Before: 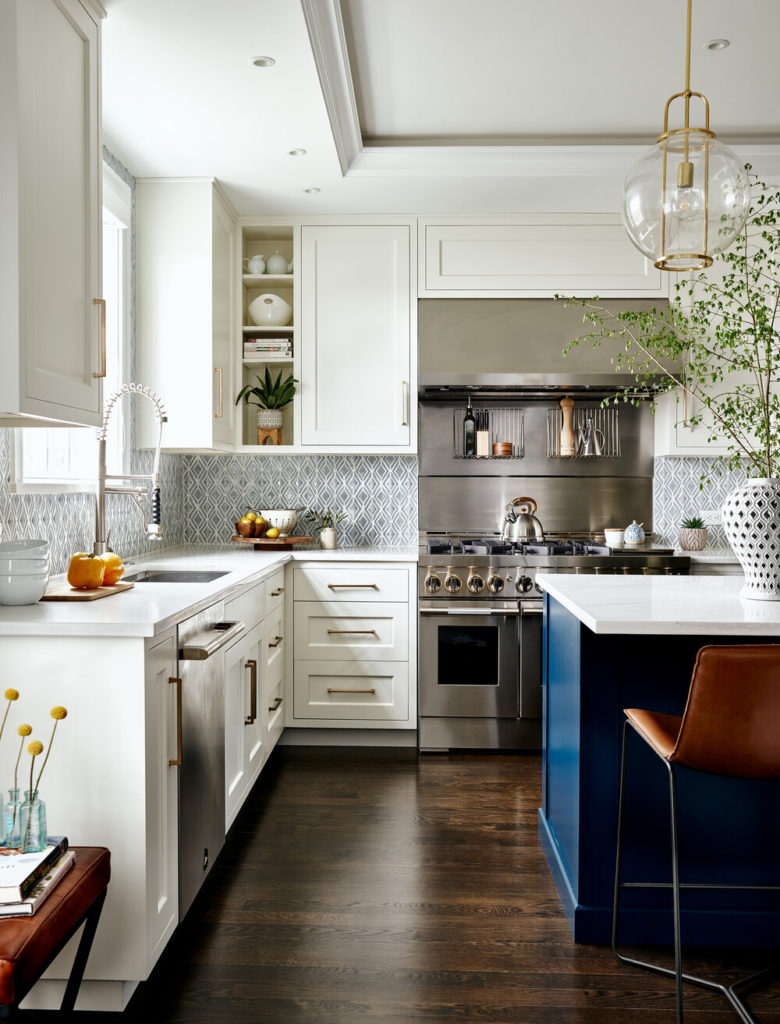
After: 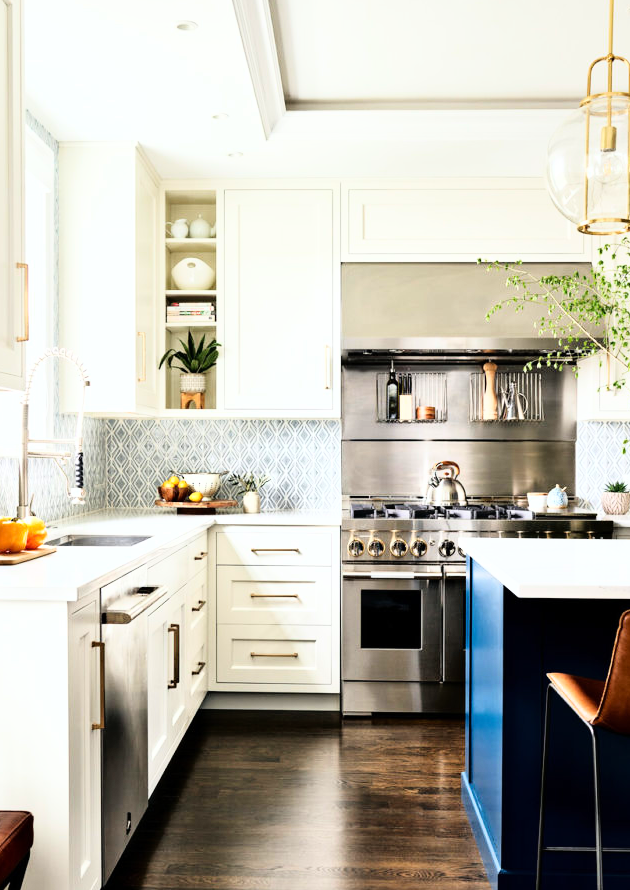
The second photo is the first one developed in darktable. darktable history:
crop: left 9.976%, top 3.533%, right 9.216%, bottom 9.529%
base curve: curves: ch0 [(0, 0) (0.012, 0.01) (0.073, 0.168) (0.31, 0.711) (0.645, 0.957) (1, 1)]
